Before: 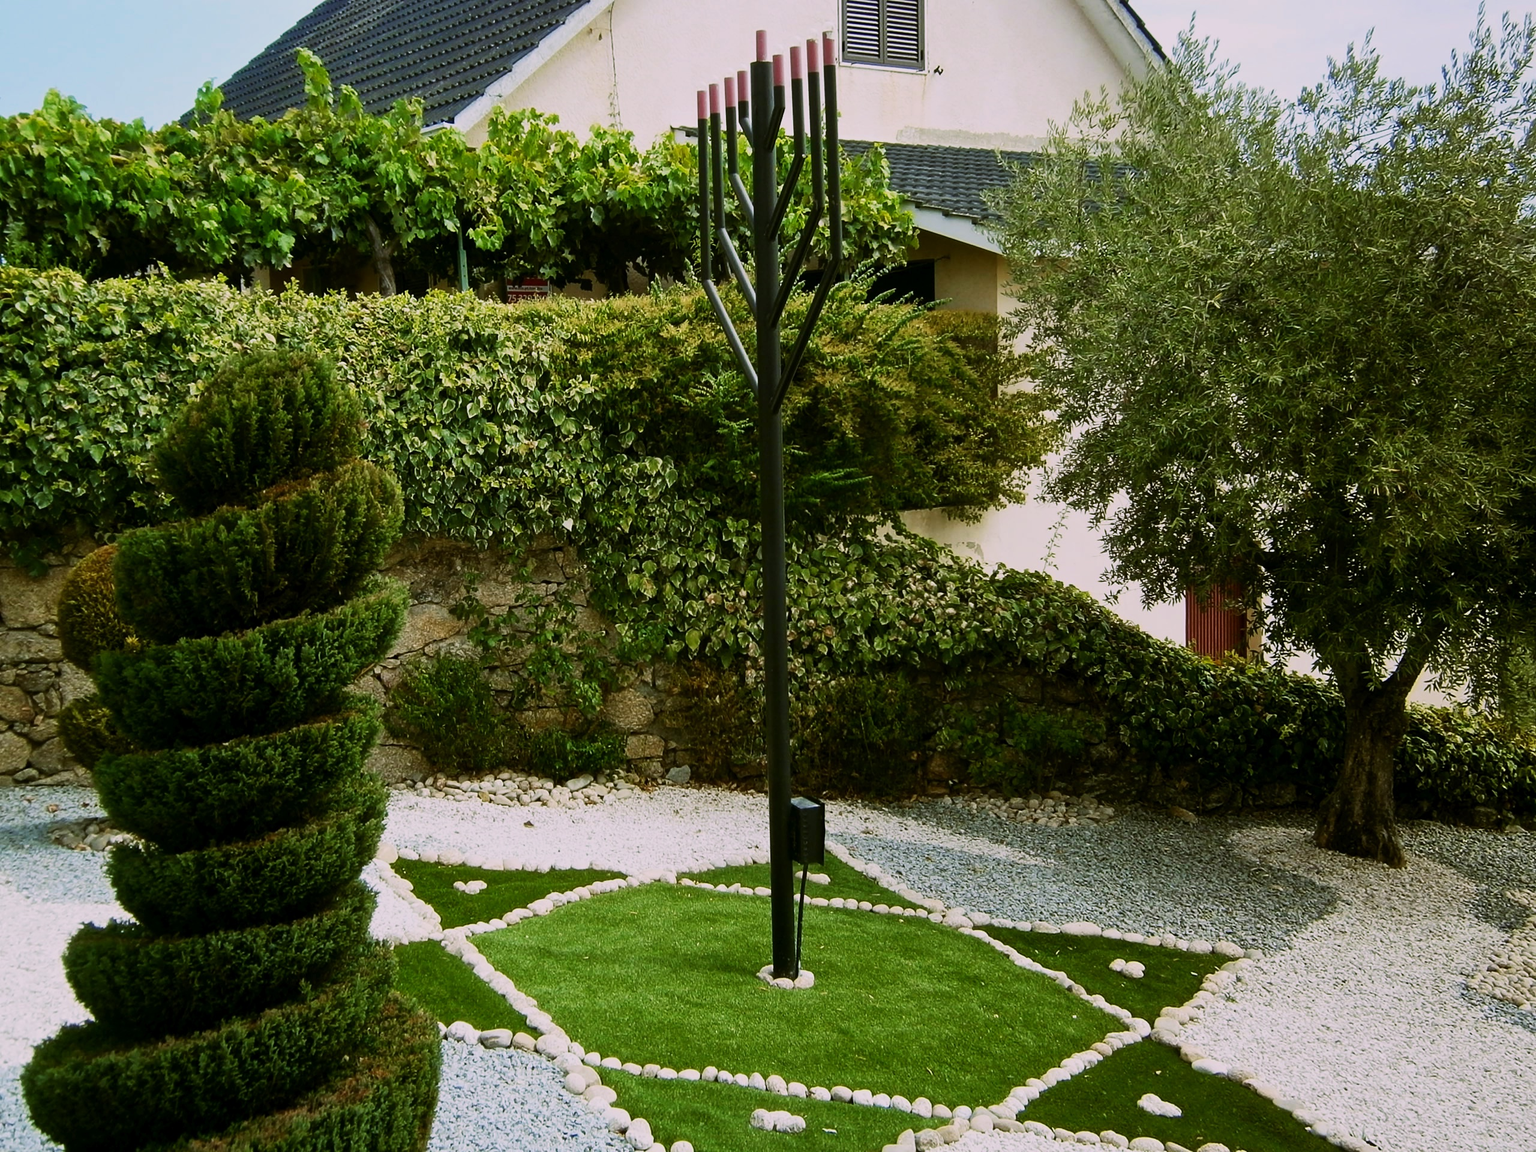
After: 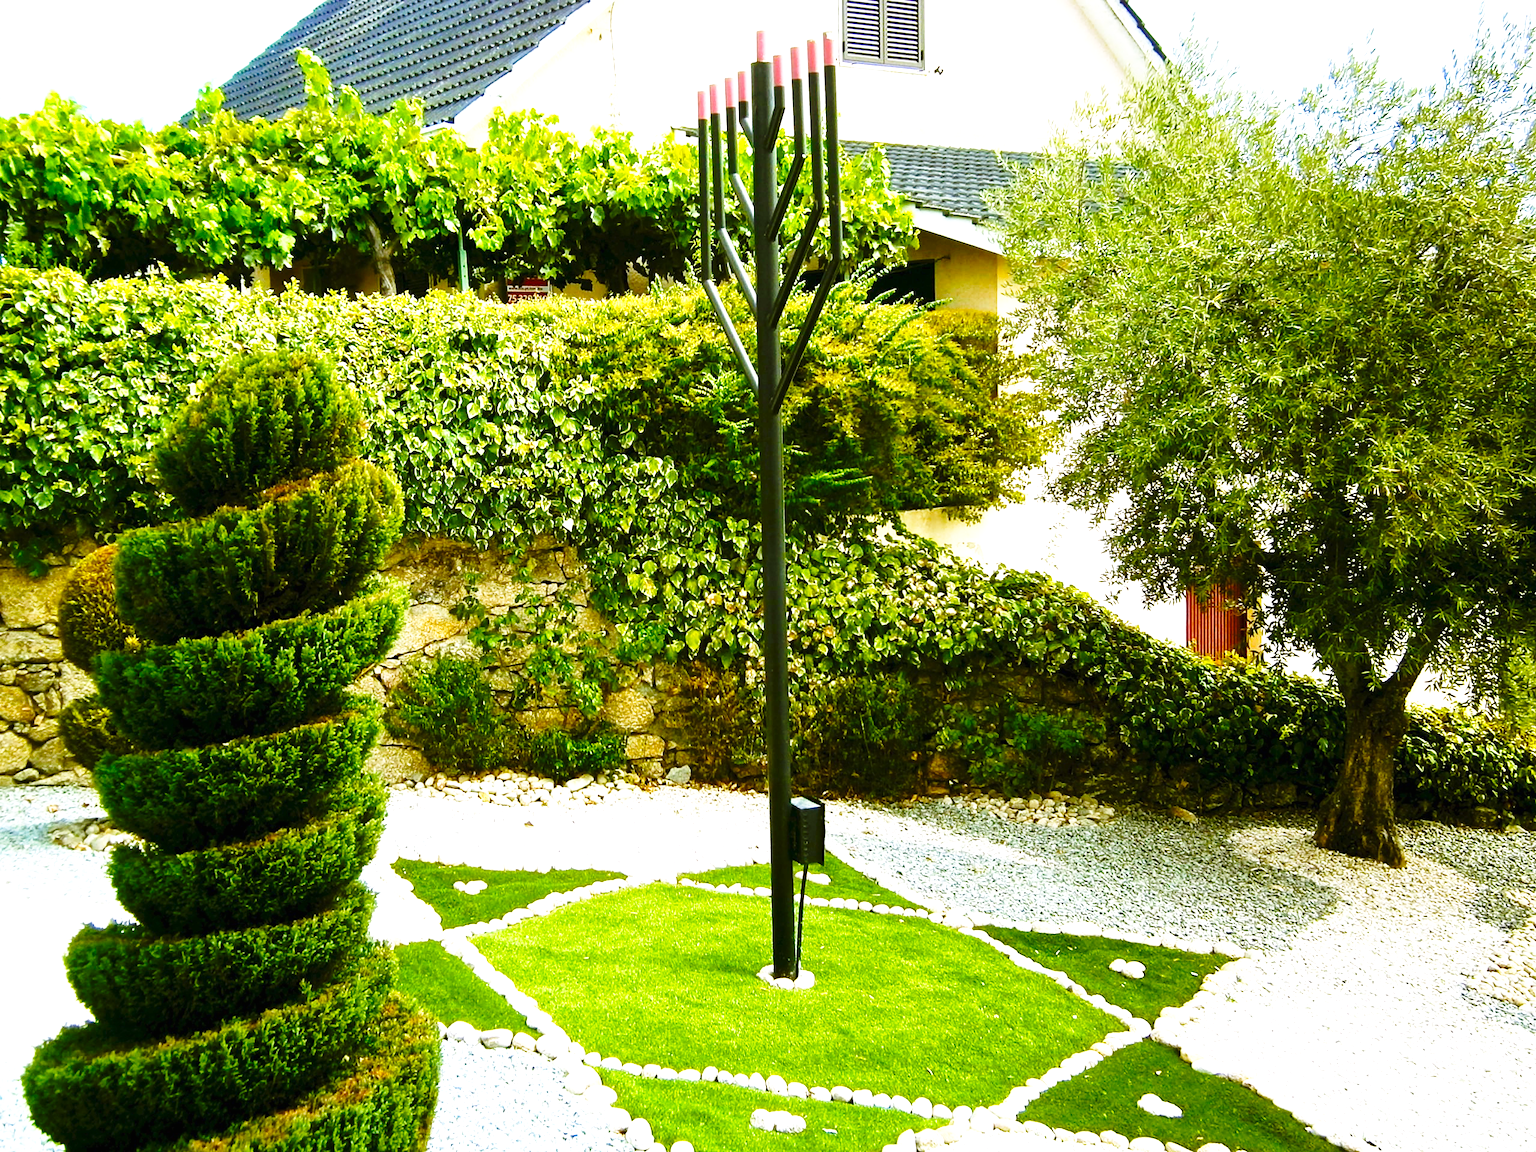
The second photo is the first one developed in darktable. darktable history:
color balance rgb: perceptual saturation grading › global saturation 25.542%
exposure: black level correction 0, exposure 1.45 EV, compensate highlight preservation false
base curve: curves: ch0 [(0, 0) (0.028, 0.03) (0.121, 0.232) (0.46, 0.748) (0.859, 0.968) (1, 1)], preserve colors none
